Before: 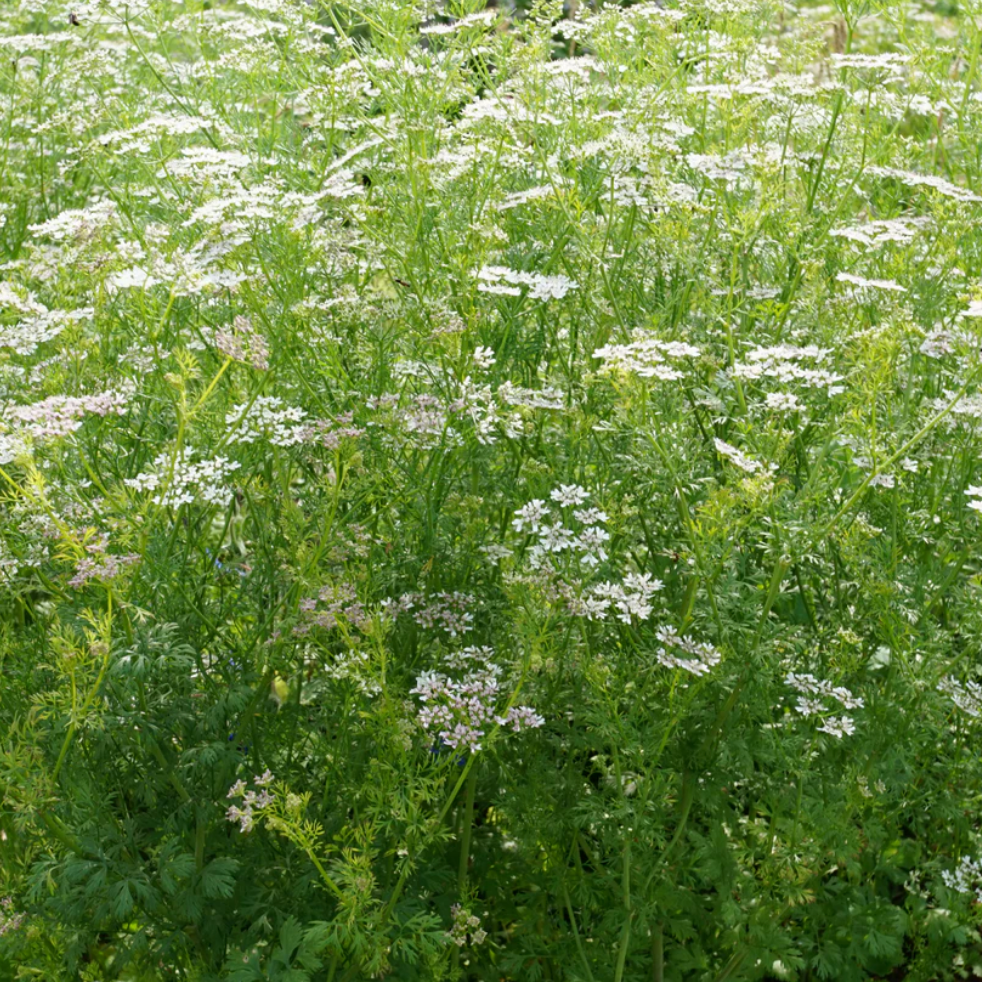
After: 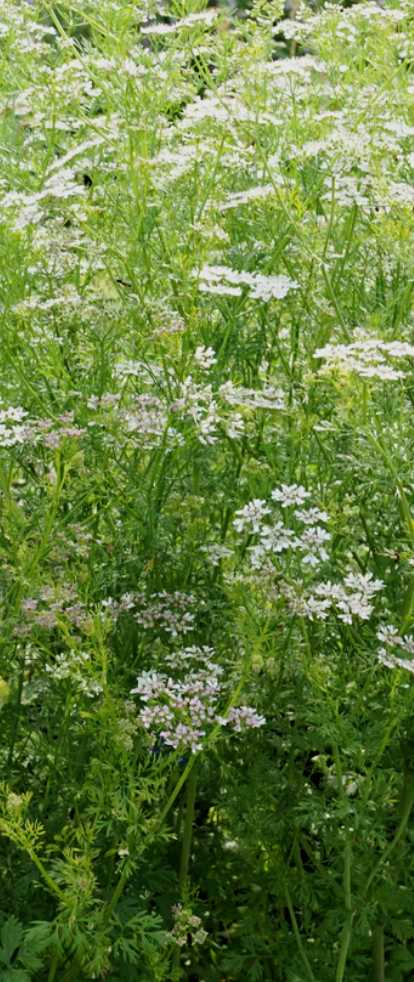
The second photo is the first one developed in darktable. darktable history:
crop: left 28.507%, right 29.273%
filmic rgb: middle gray luminance 9.24%, black relative exposure -10.61 EV, white relative exposure 3.43 EV, threshold 6 EV, target black luminance 0%, hardness 5.98, latitude 59.53%, contrast 1.094, highlights saturation mix 5.14%, shadows ↔ highlights balance 29.24%, enable highlight reconstruction true
